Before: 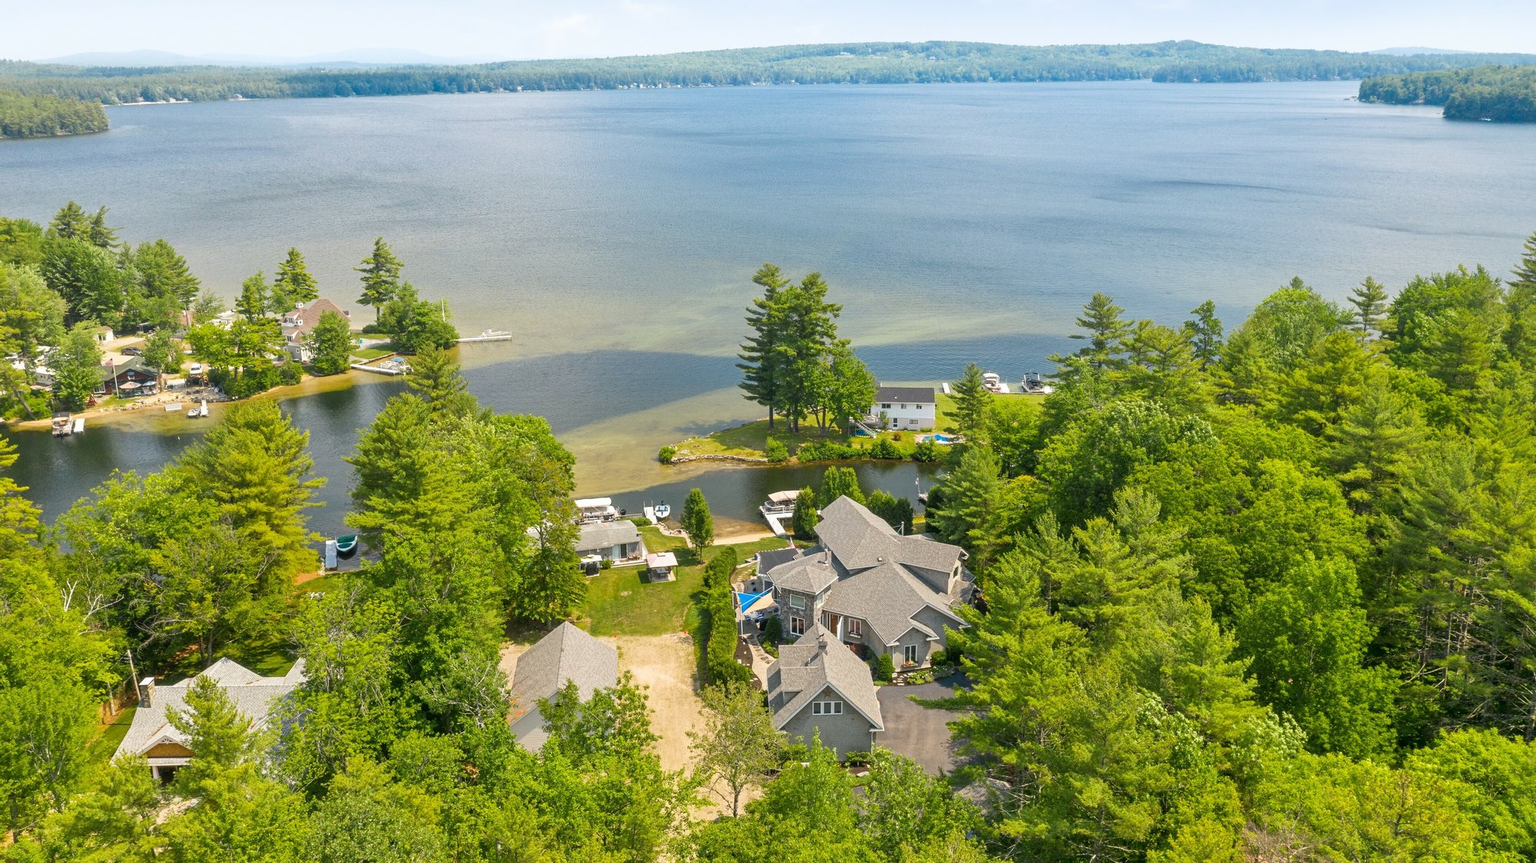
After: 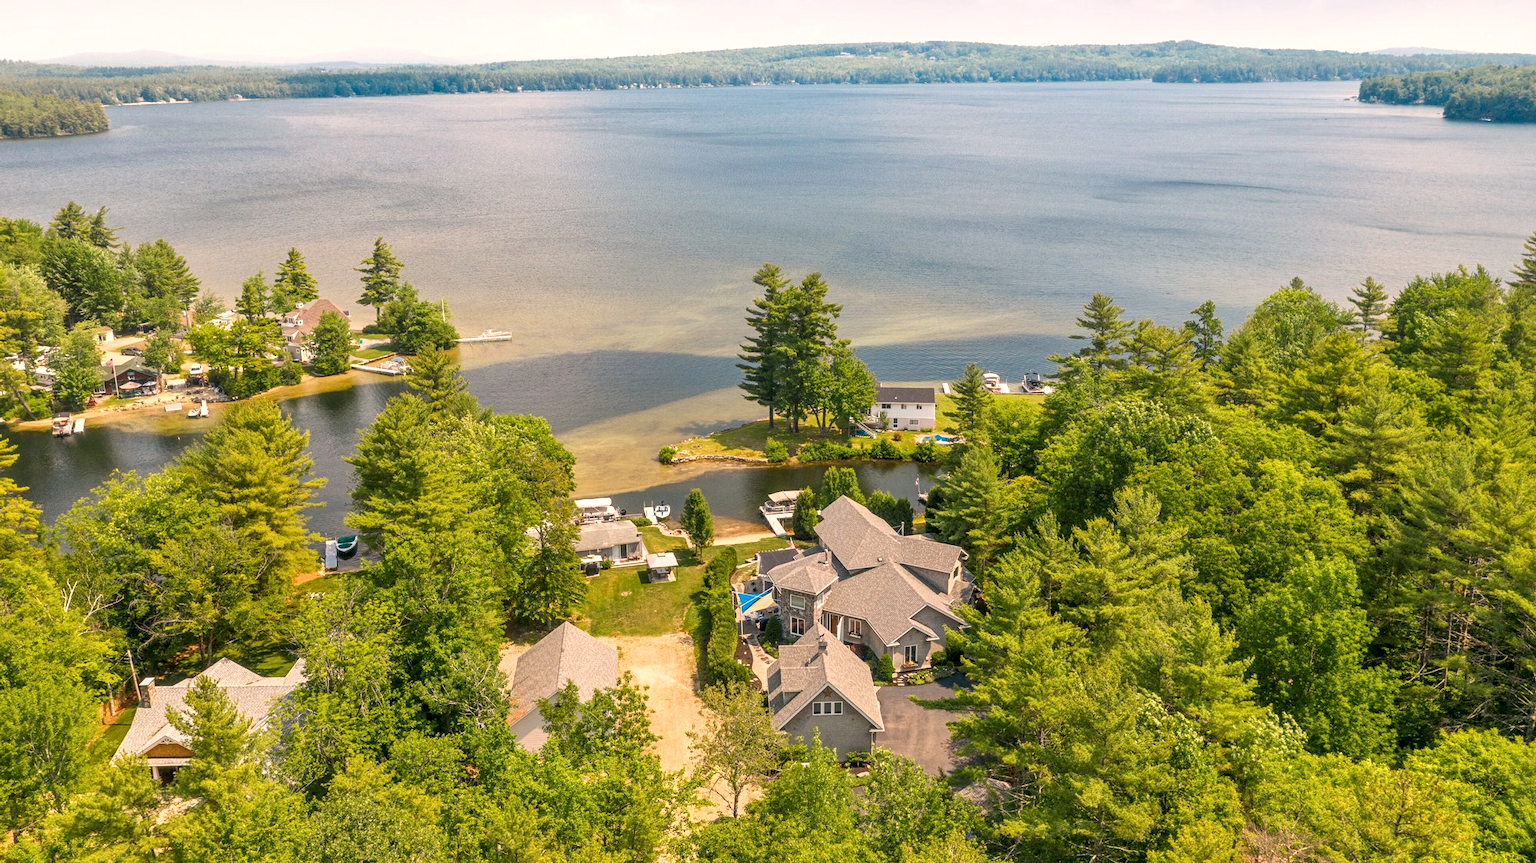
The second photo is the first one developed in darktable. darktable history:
local contrast: on, module defaults
white balance: red 1.127, blue 0.943
